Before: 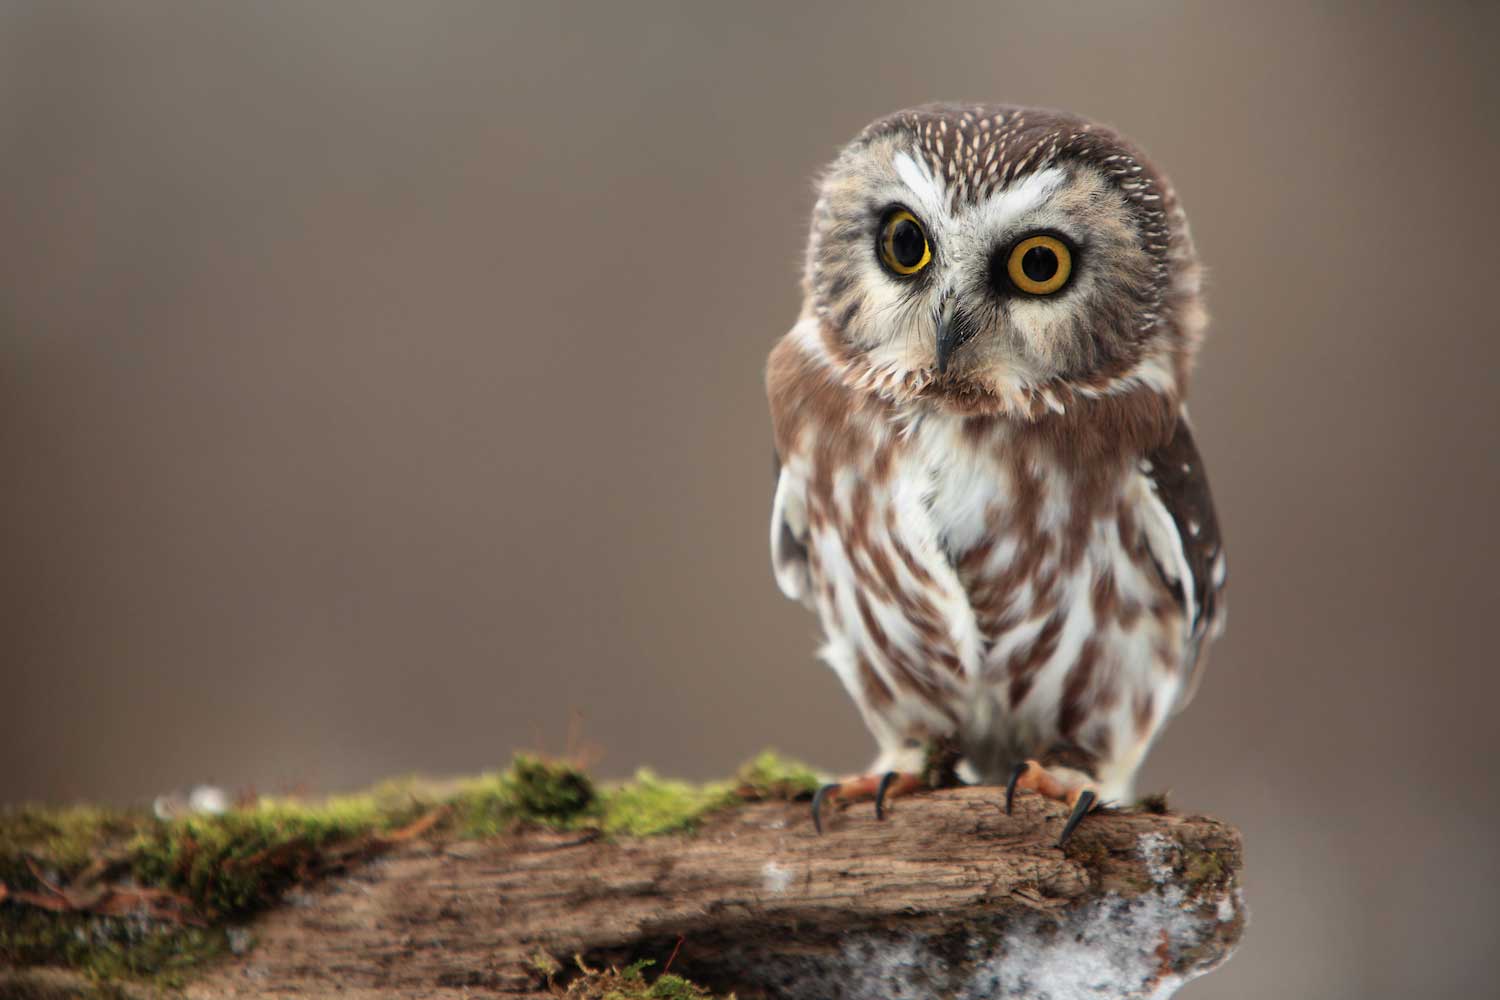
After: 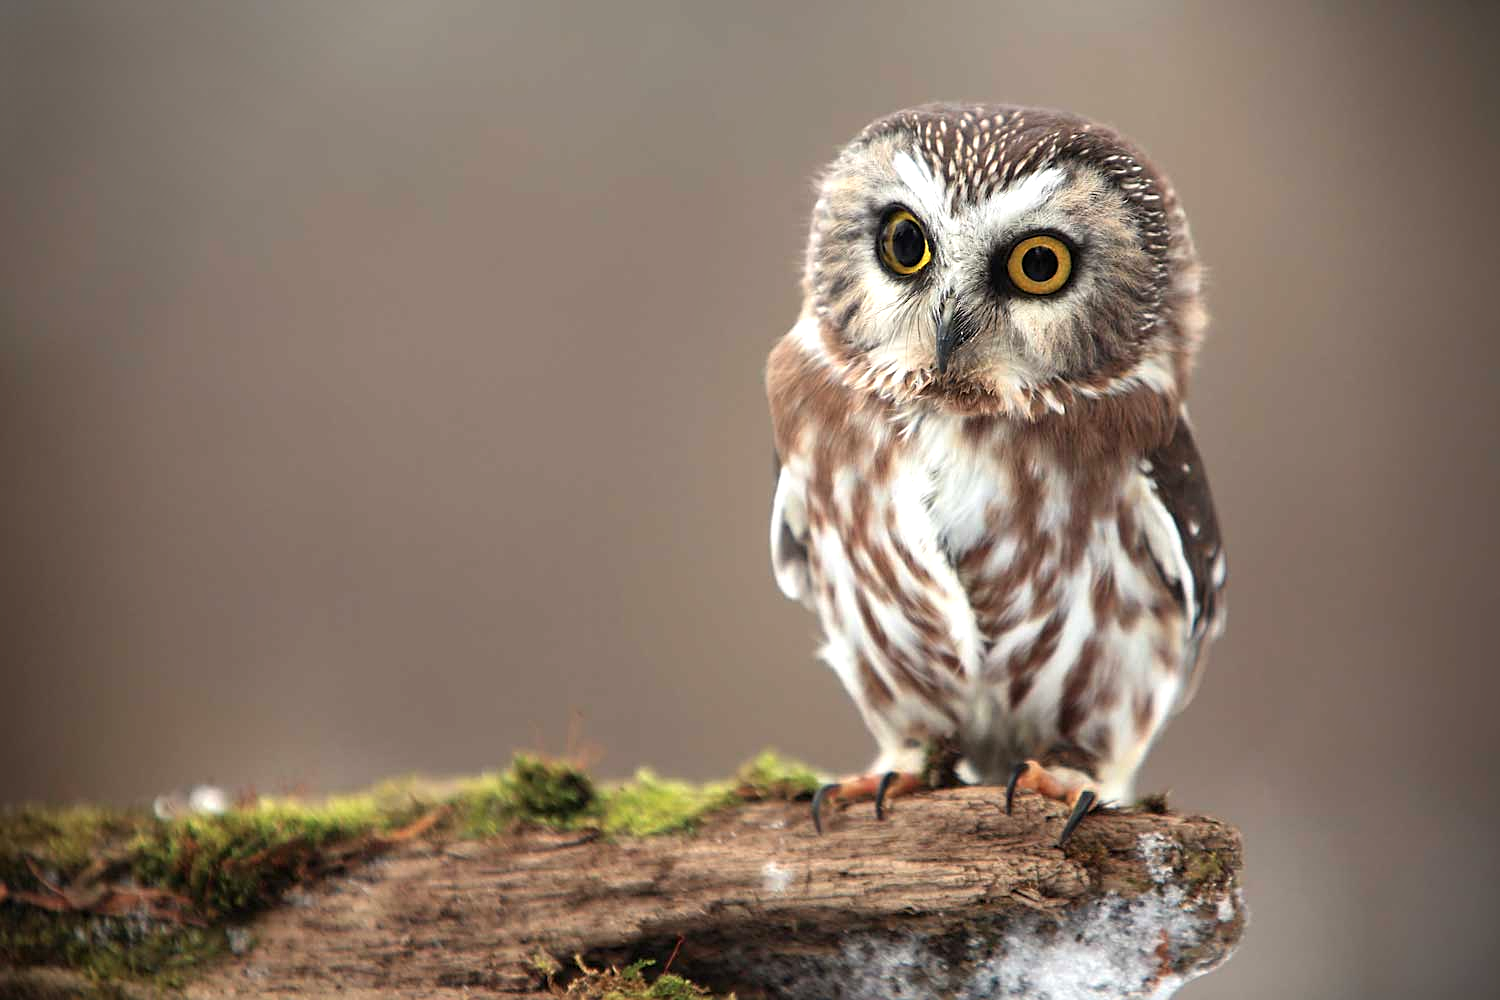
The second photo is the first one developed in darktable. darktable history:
sharpen: on, module defaults
vignetting: fall-off radius 46.05%, brightness -0.558, saturation -0.003
exposure: exposure 0.49 EV, compensate highlight preservation false
tone equalizer: on, module defaults
